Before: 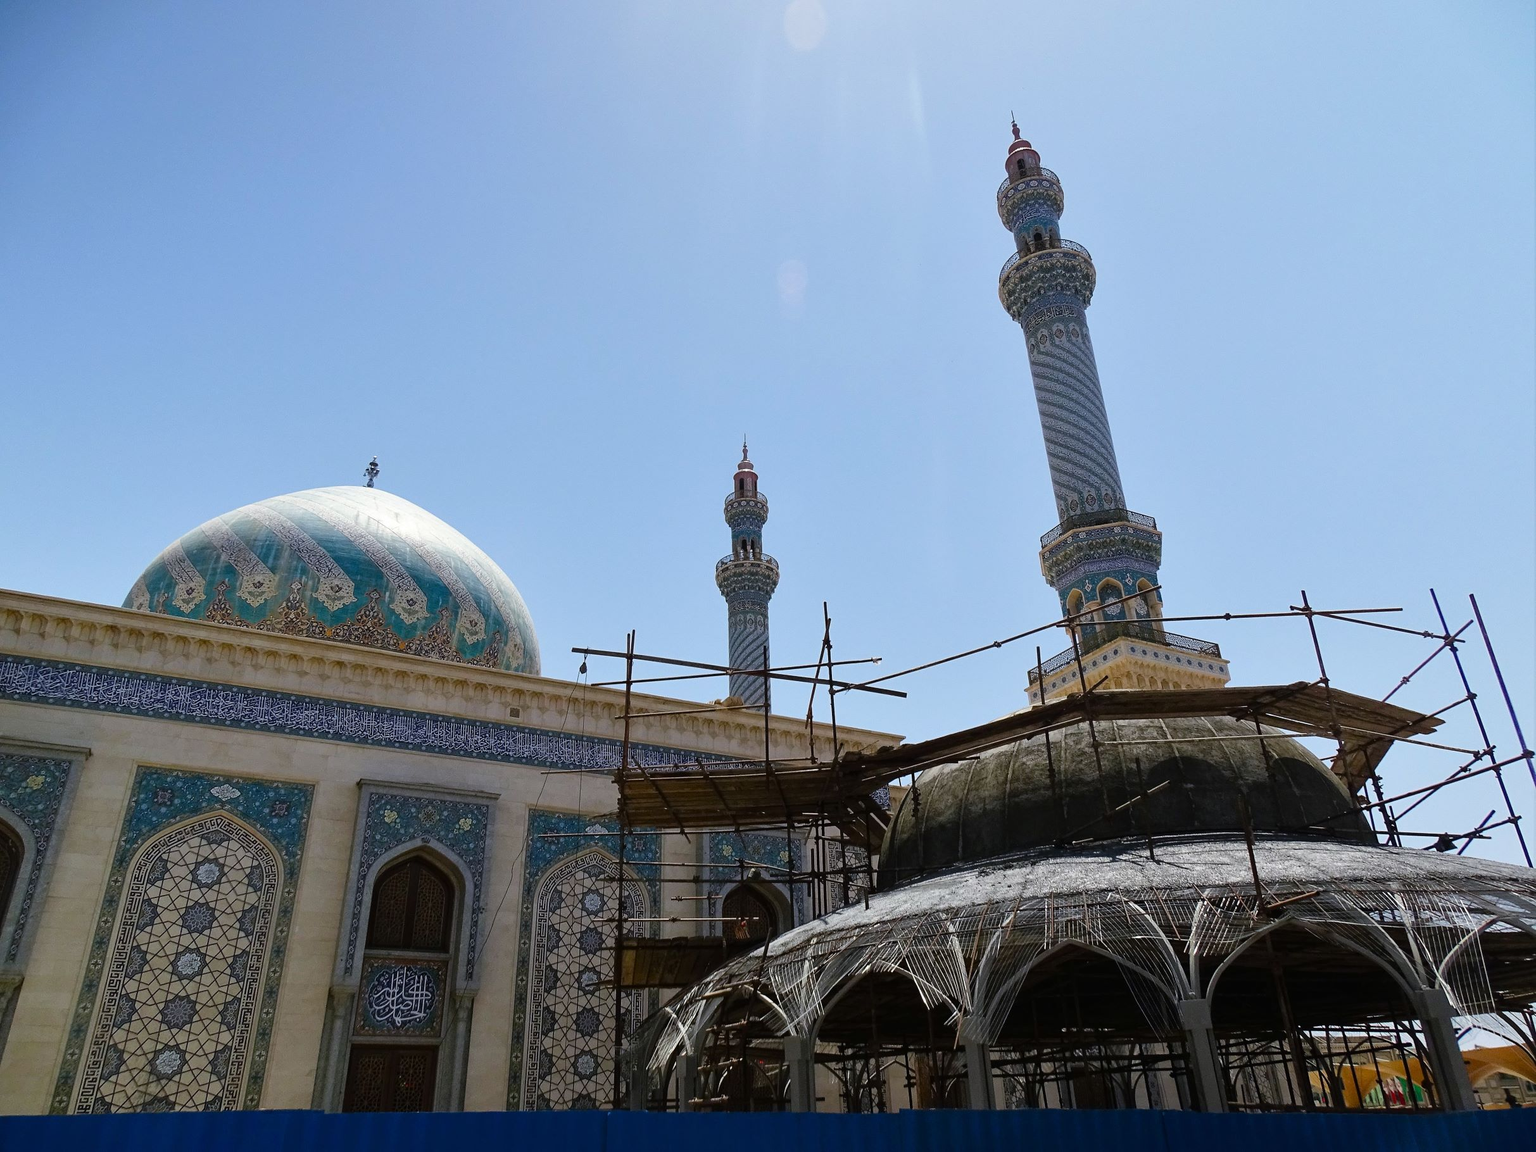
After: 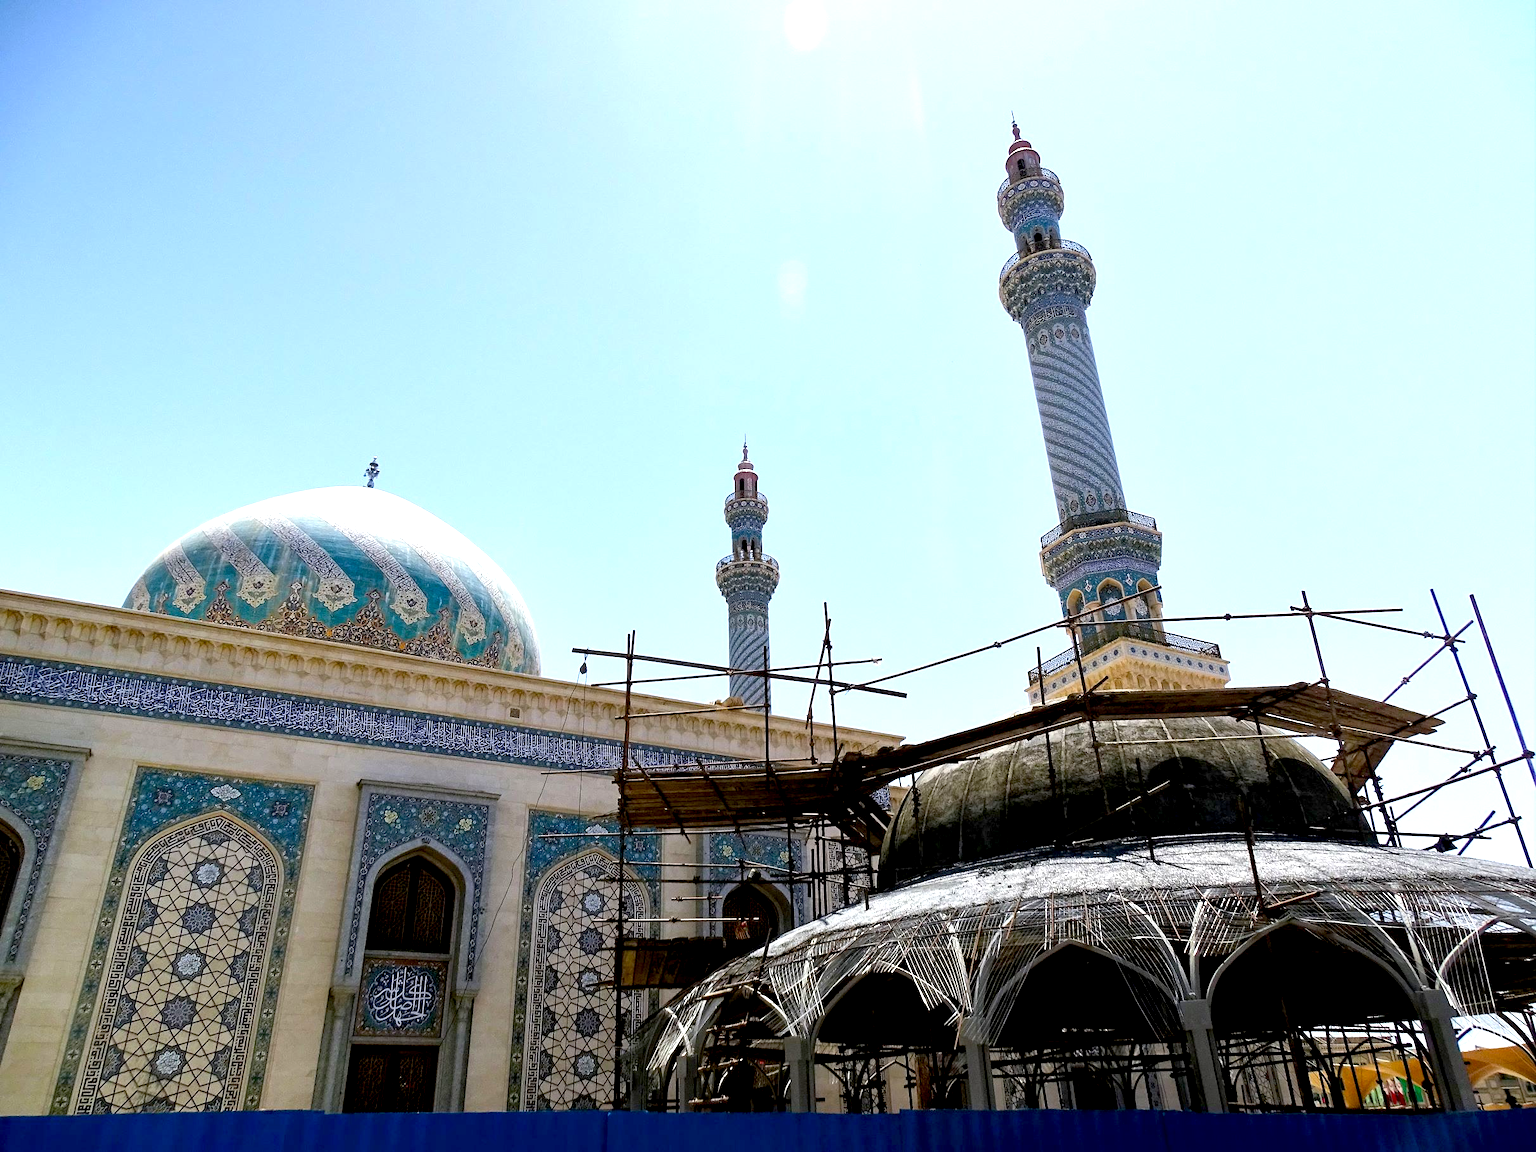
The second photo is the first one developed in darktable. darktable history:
exposure: black level correction 0.008, exposure 0.981 EV, compensate highlight preservation false
